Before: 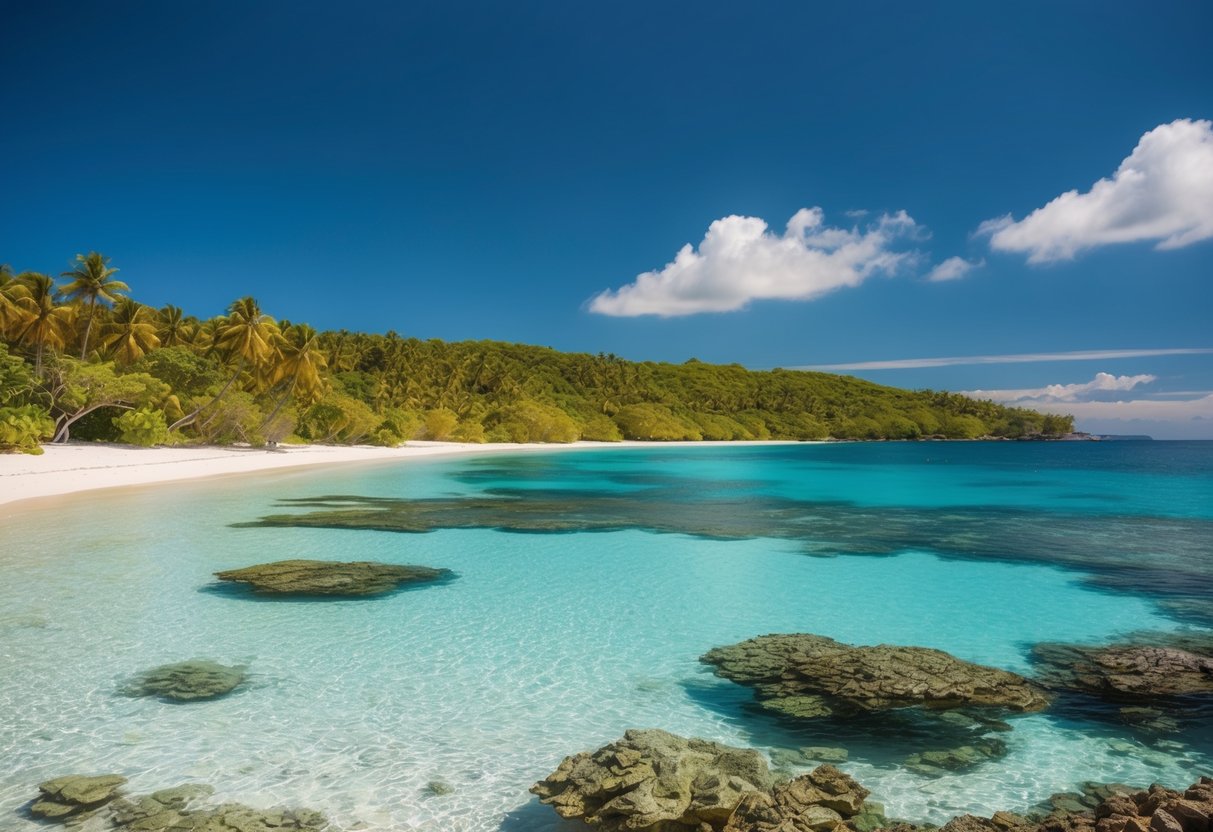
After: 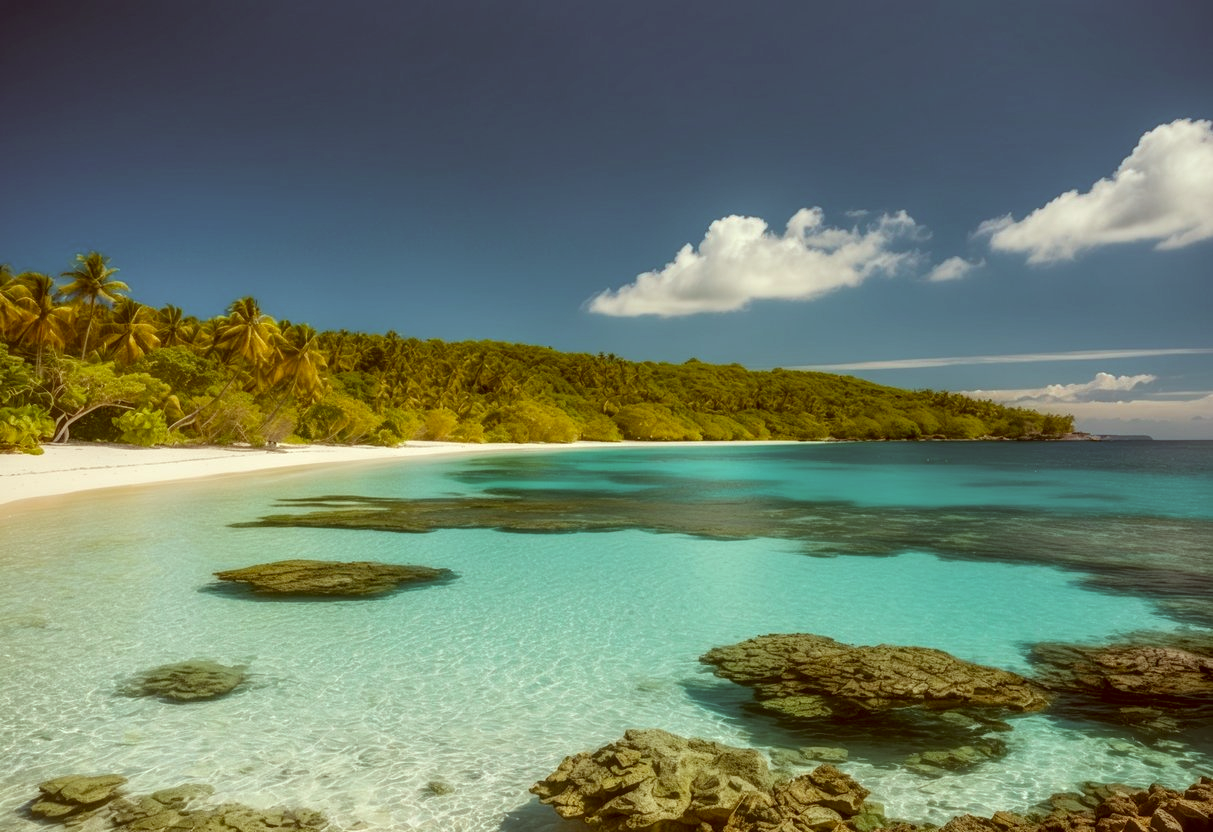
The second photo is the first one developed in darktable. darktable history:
local contrast: on, module defaults
color correction: highlights a* -6.04, highlights b* 9.52, shadows a* 10.12, shadows b* 23.56
